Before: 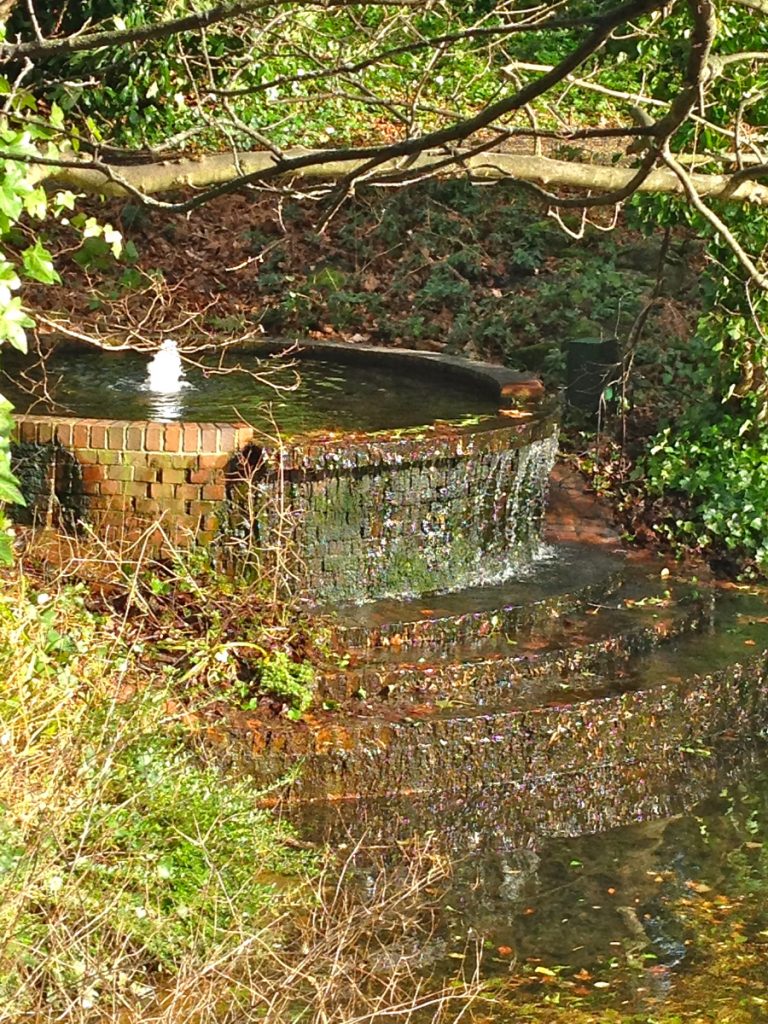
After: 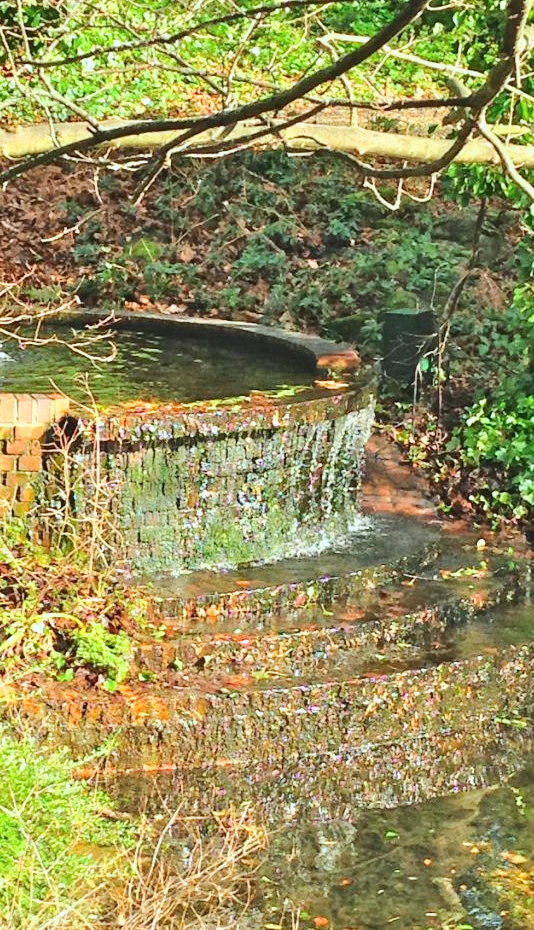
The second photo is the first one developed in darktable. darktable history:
base curve: curves: ch0 [(0, 0) (0.025, 0.046) (0.112, 0.277) (0.467, 0.74) (0.814, 0.929) (1, 0.942)]
crop and rotate: left 24.034%, top 2.838%, right 6.406%, bottom 6.299%
color calibration: illuminant Planckian (black body), adaptation linear Bradford (ICC v4), x 0.361, y 0.366, temperature 4511.61 K, saturation algorithm version 1 (2020)
